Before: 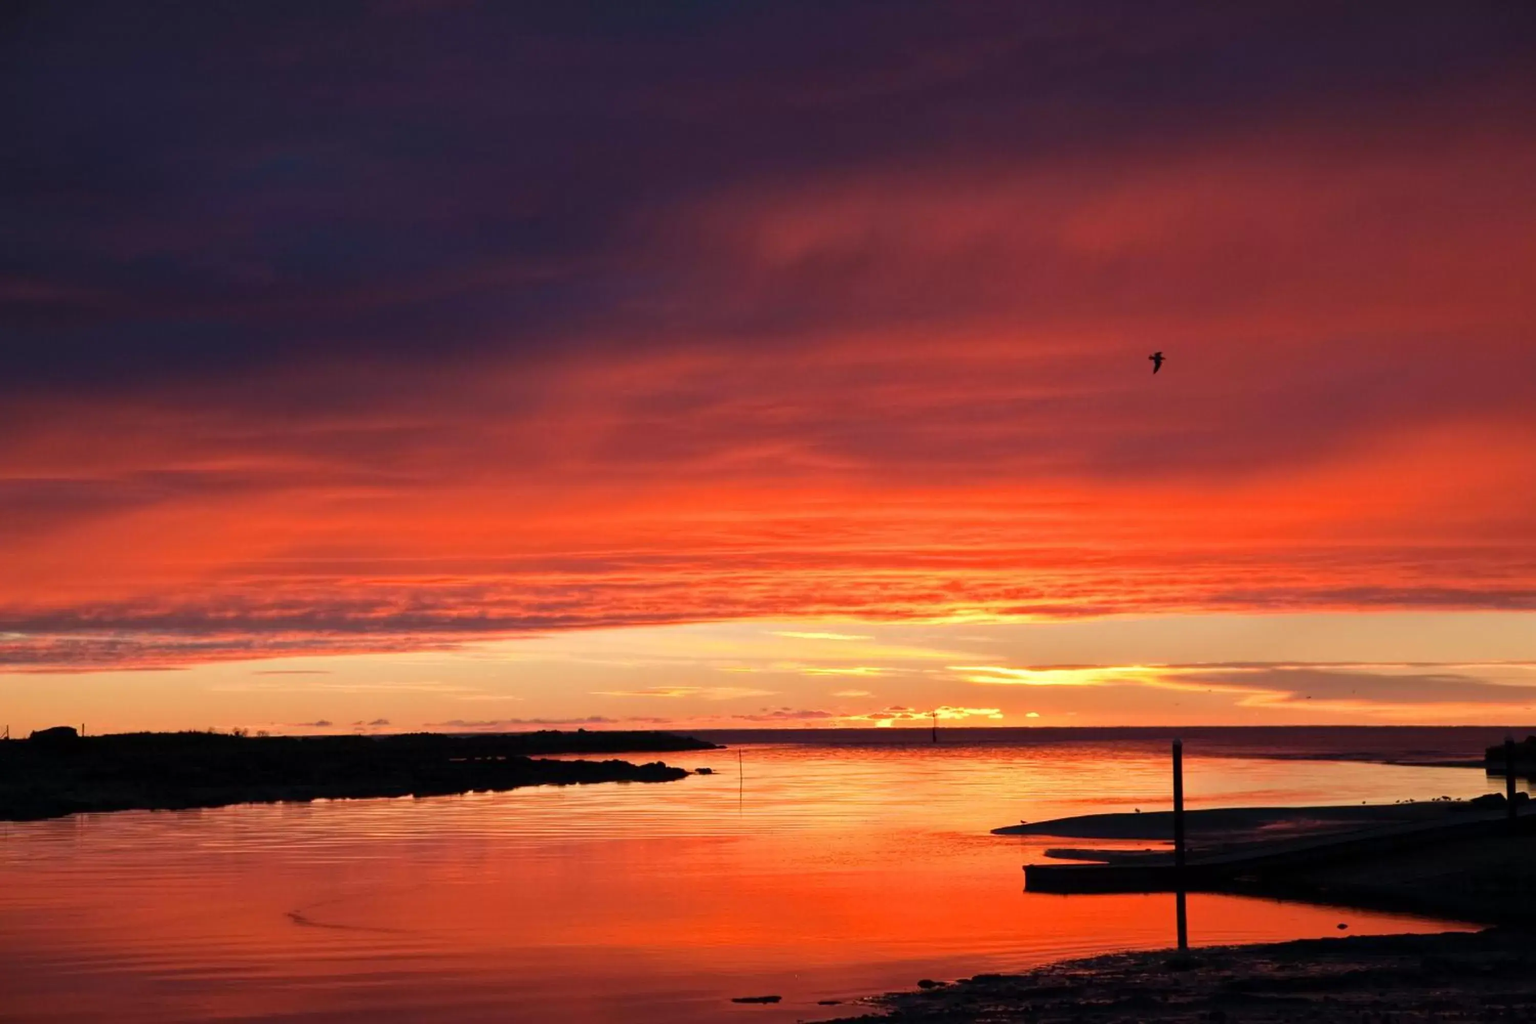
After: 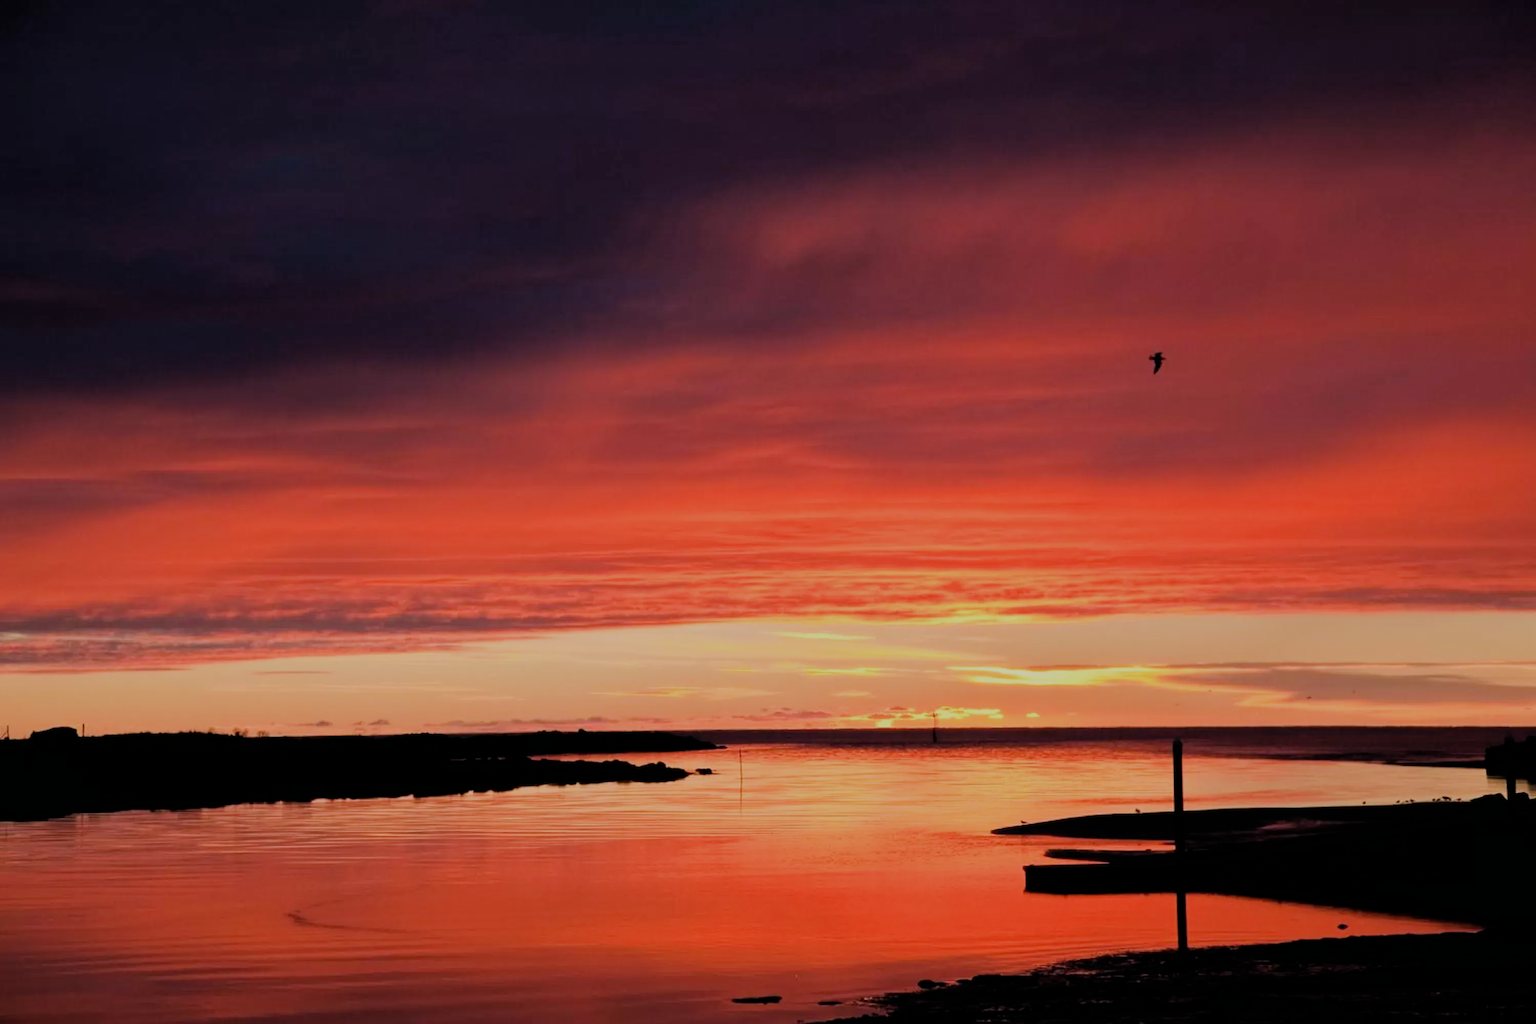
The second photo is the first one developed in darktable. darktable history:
filmic rgb: black relative exposure -6.21 EV, white relative exposure 6.94 EV, hardness 2.23
